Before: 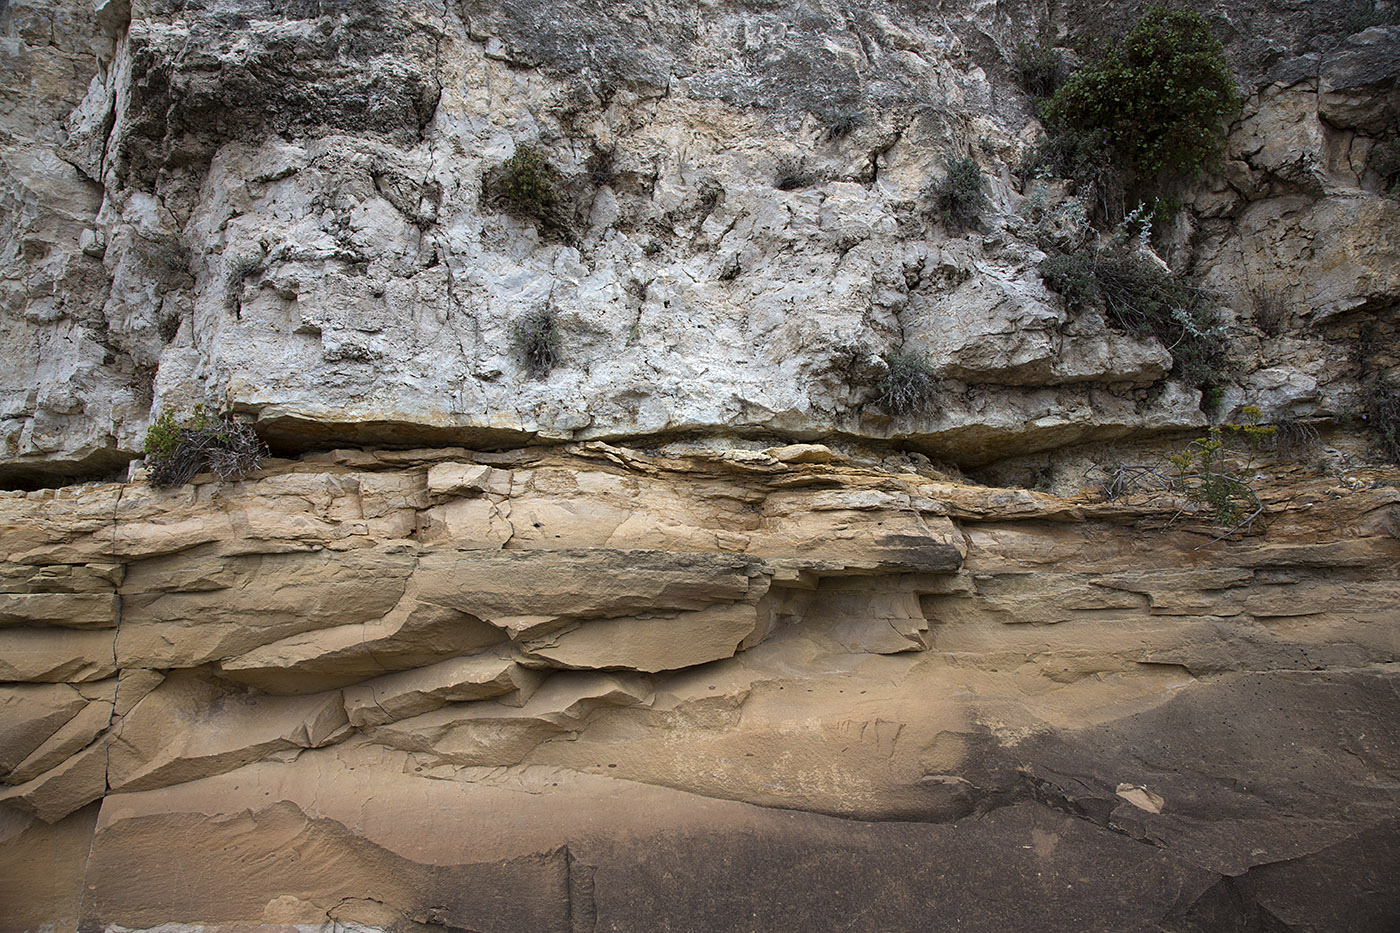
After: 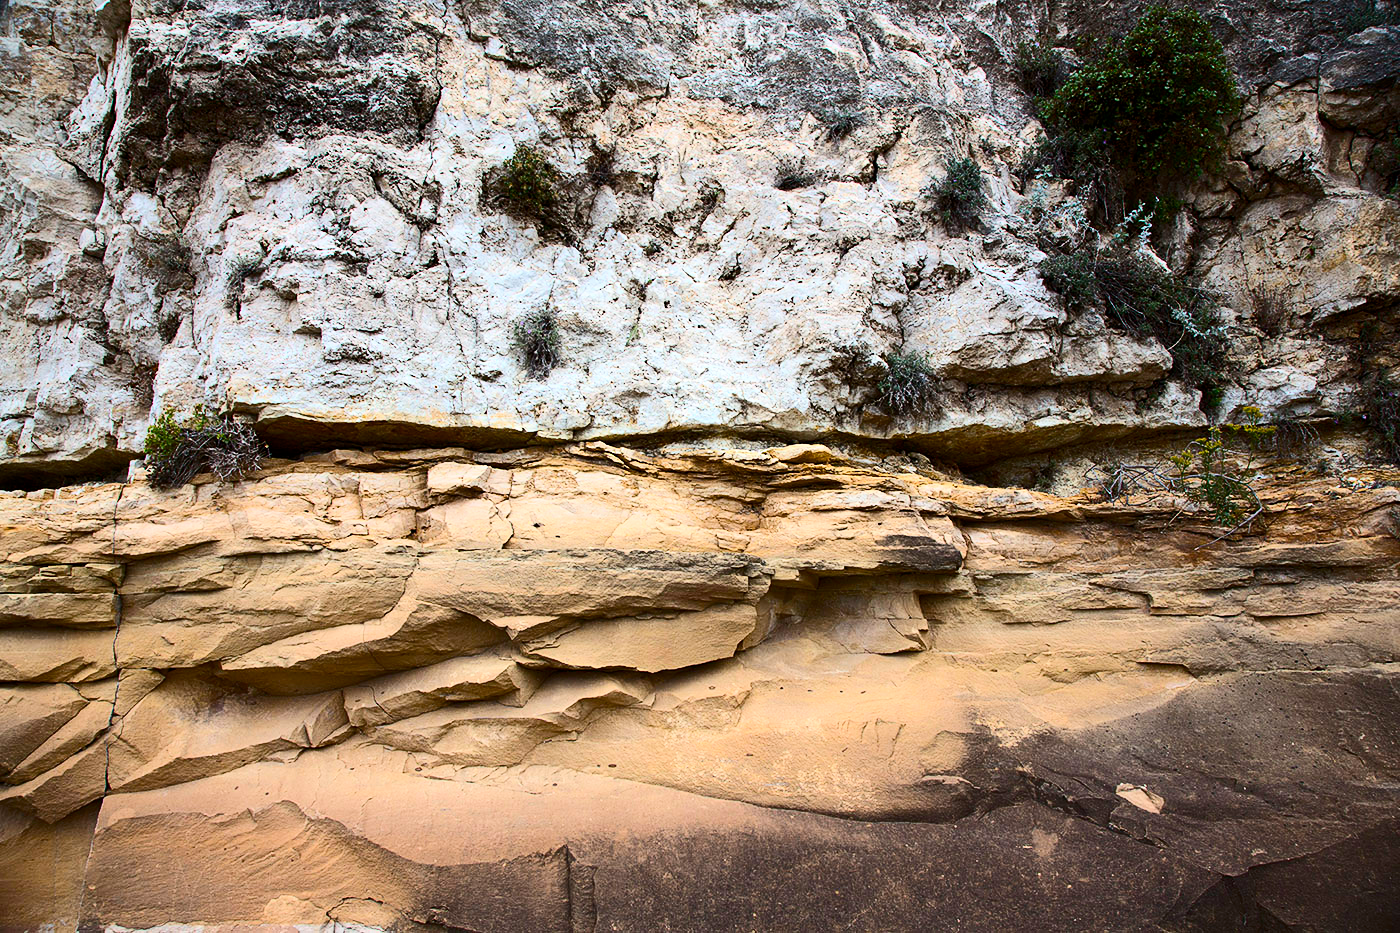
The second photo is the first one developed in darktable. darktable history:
contrast brightness saturation: contrast 0.39, brightness 0.1
color balance rgb: perceptual saturation grading › global saturation 25%, perceptual brilliance grading › mid-tones 10%, perceptual brilliance grading › shadows 15%, global vibrance 20%
